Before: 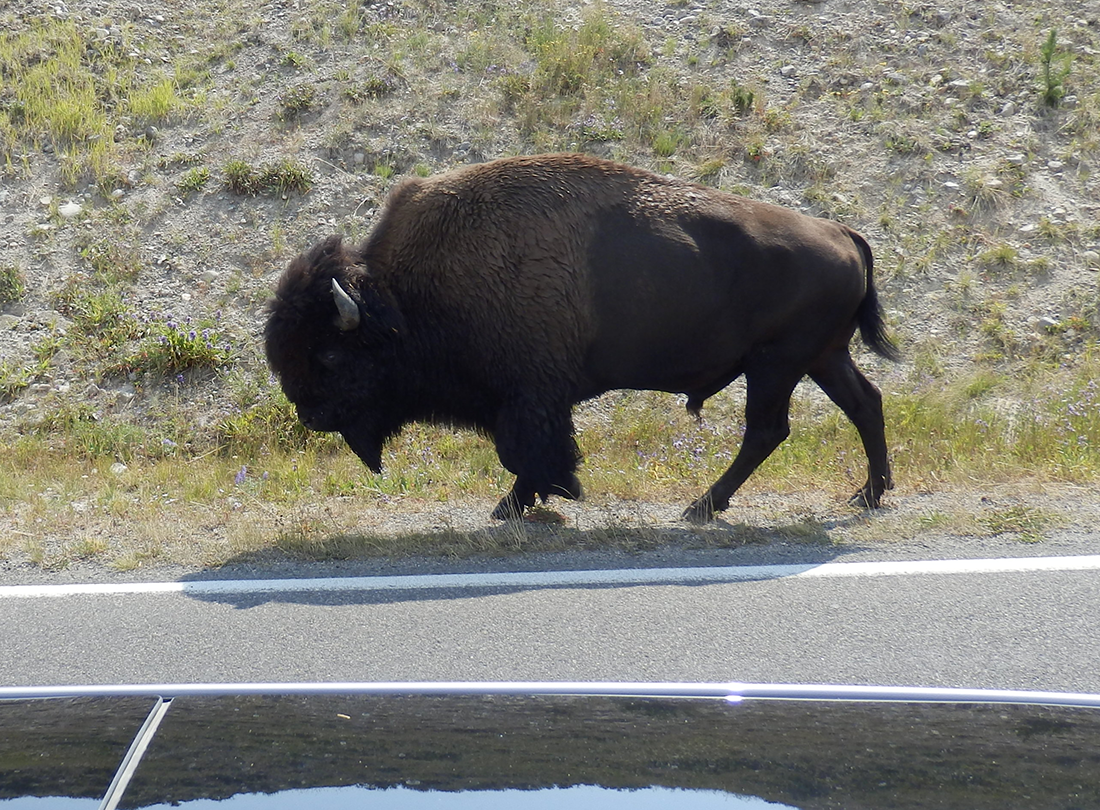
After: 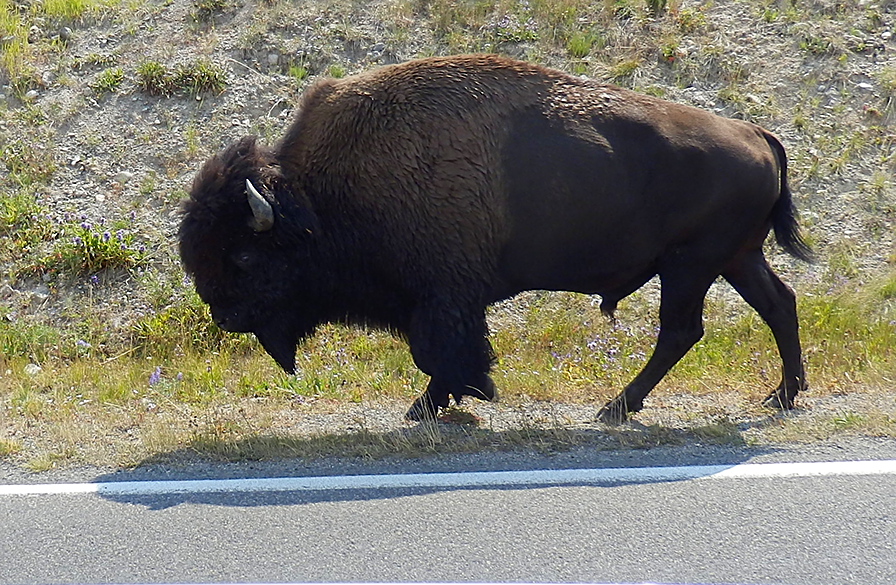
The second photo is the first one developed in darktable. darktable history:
crop: left 7.86%, top 12.235%, right 10.433%, bottom 15.426%
sharpen: on, module defaults
color correction: highlights b* -0.059, saturation 1.31
